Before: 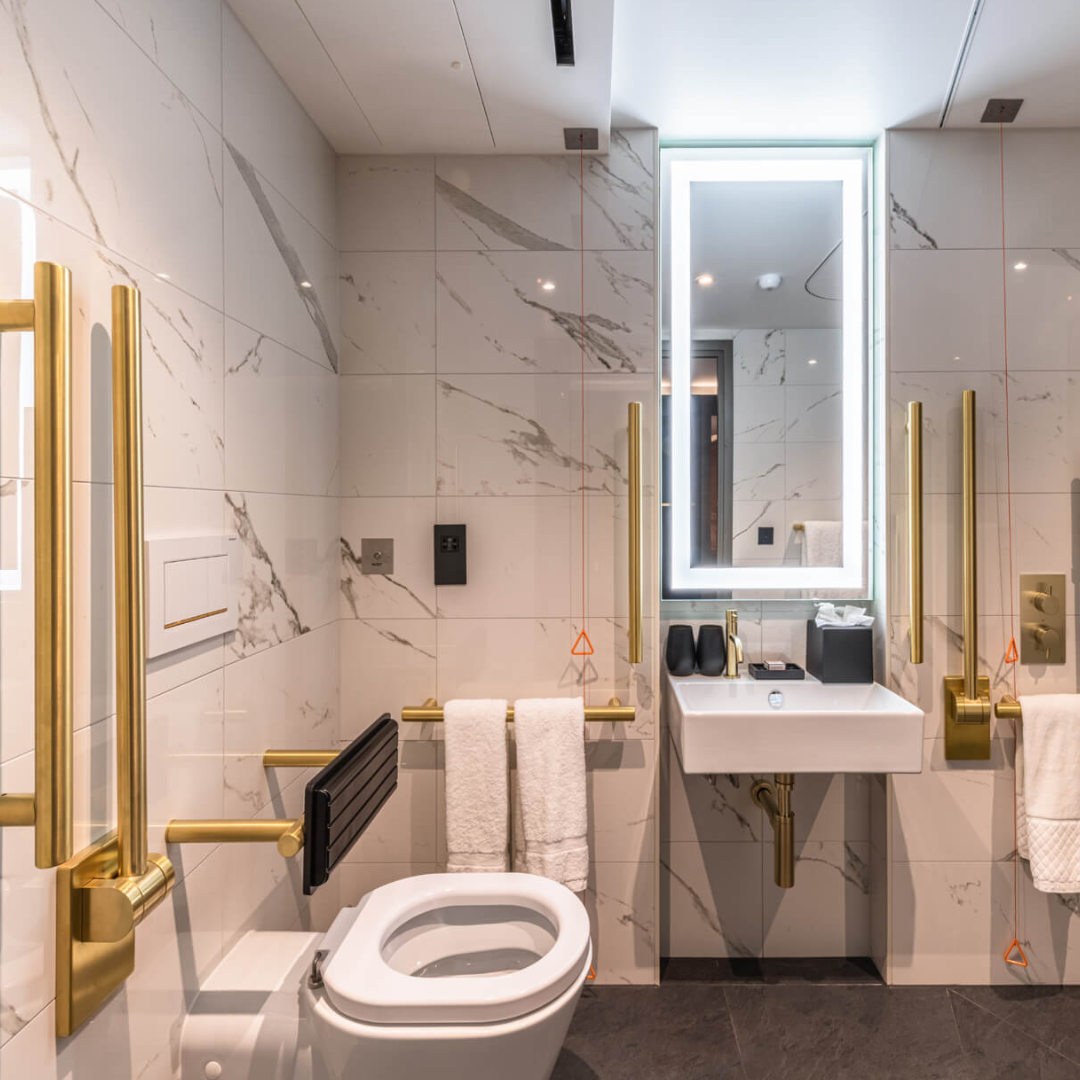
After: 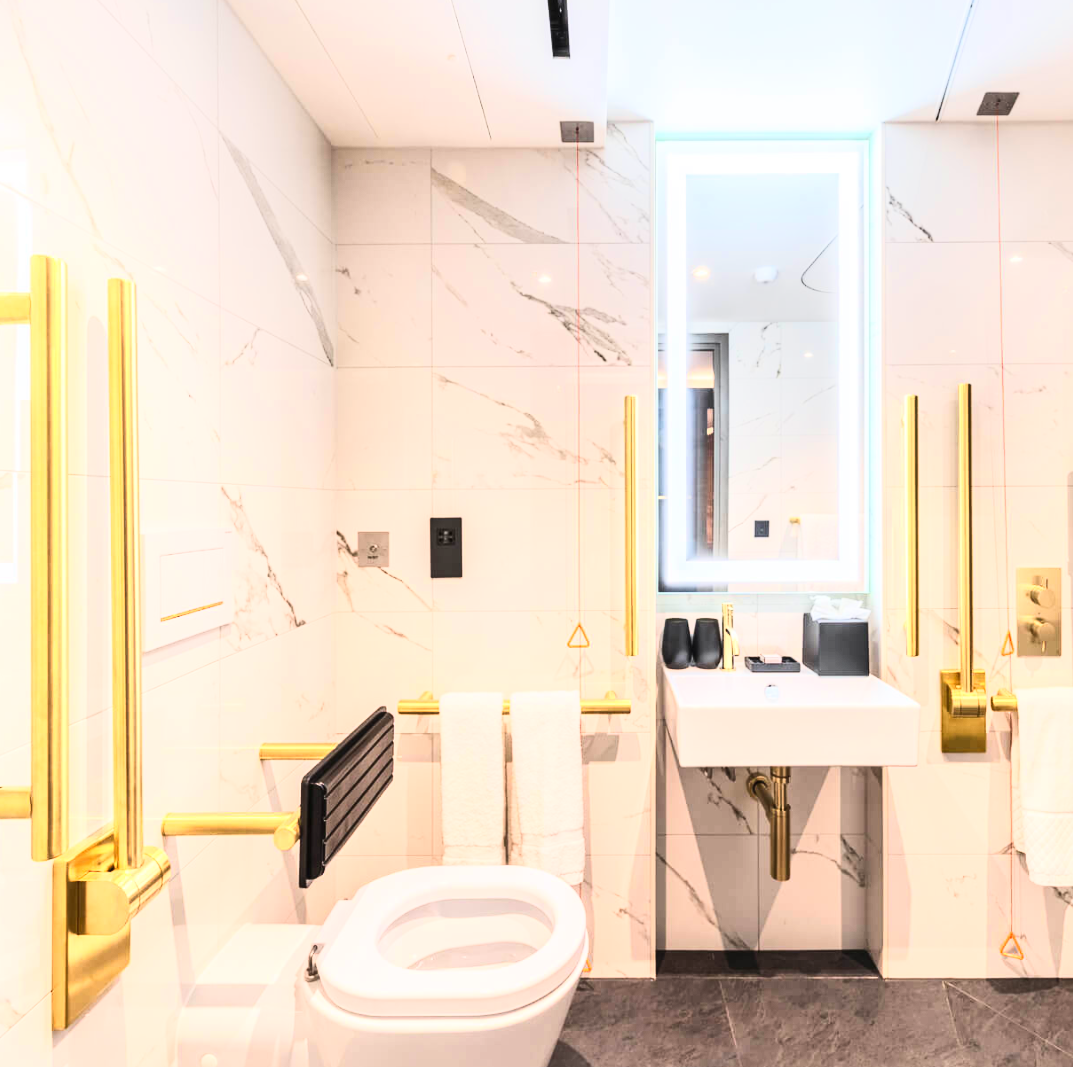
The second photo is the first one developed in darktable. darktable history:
crop: left 0.413%, top 0.691%, right 0.154%, bottom 0.495%
tone curve: curves: ch0 [(0, 0) (0.003, 0.004) (0.011, 0.015) (0.025, 0.034) (0.044, 0.061) (0.069, 0.095) (0.1, 0.137) (0.136, 0.186) (0.177, 0.243) (0.224, 0.307) (0.277, 0.416) (0.335, 0.533) (0.399, 0.641) (0.468, 0.748) (0.543, 0.829) (0.623, 0.886) (0.709, 0.924) (0.801, 0.951) (0.898, 0.975) (1, 1)]
contrast brightness saturation: contrast 0.203, brightness 0.14, saturation 0.14
